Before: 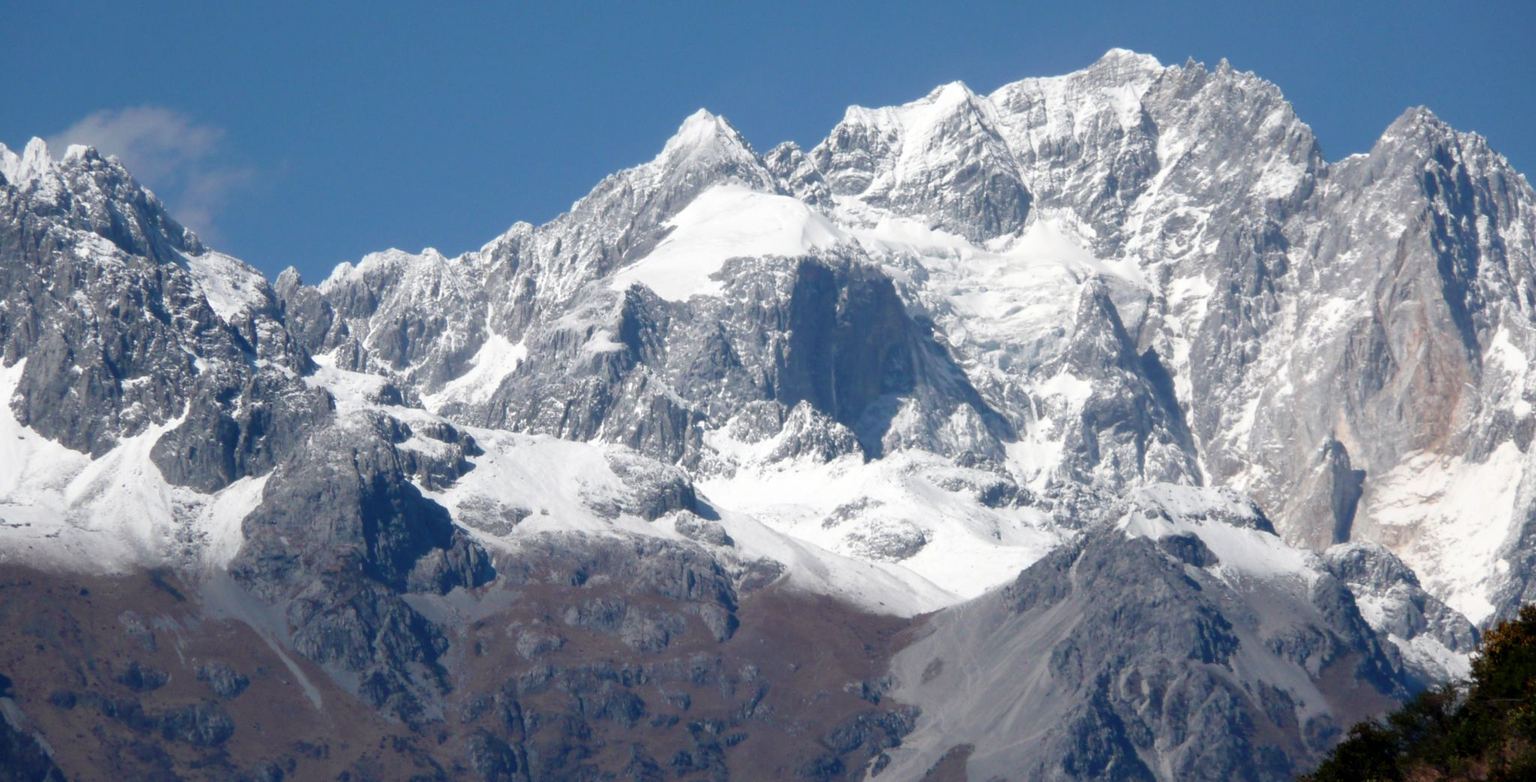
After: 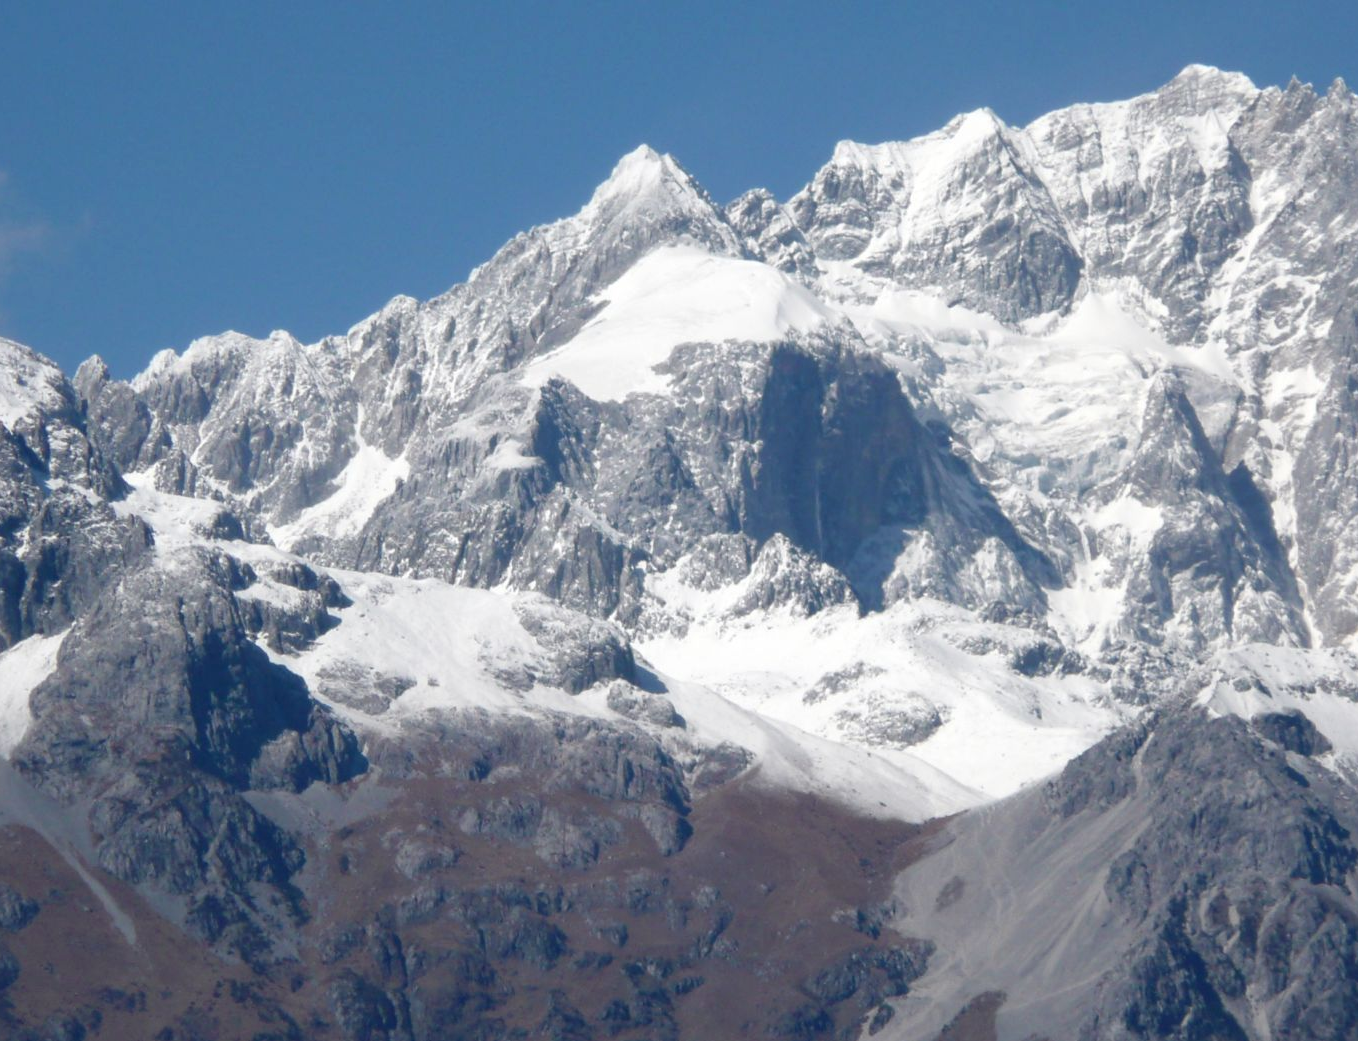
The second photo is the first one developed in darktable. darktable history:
base curve: curves: ch0 [(0, 0) (0.283, 0.295) (1, 1)], preserve colors none
crop and rotate: left 14.336%, right 19.313%
